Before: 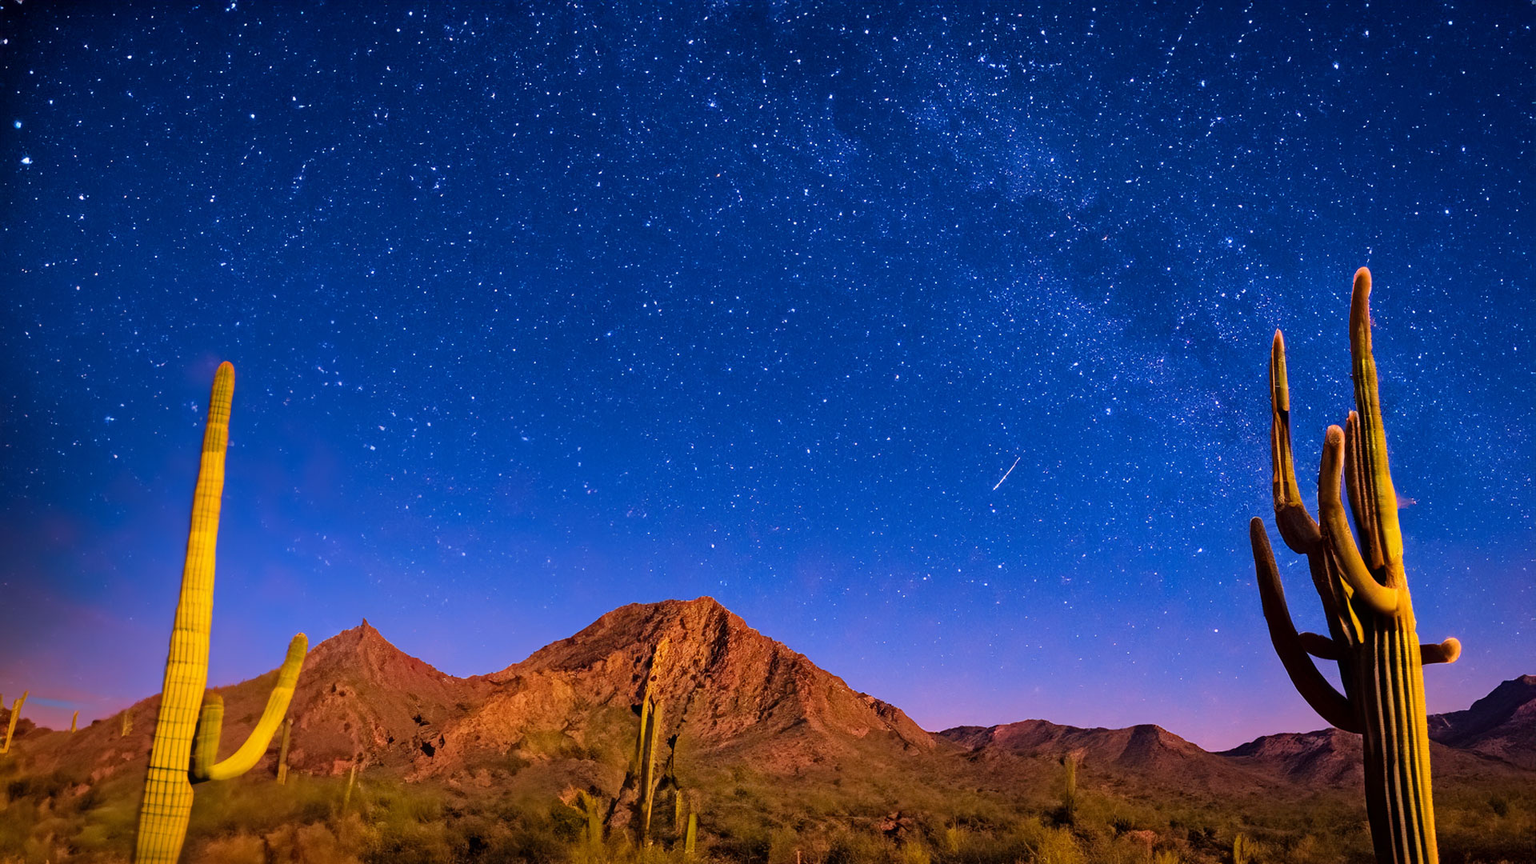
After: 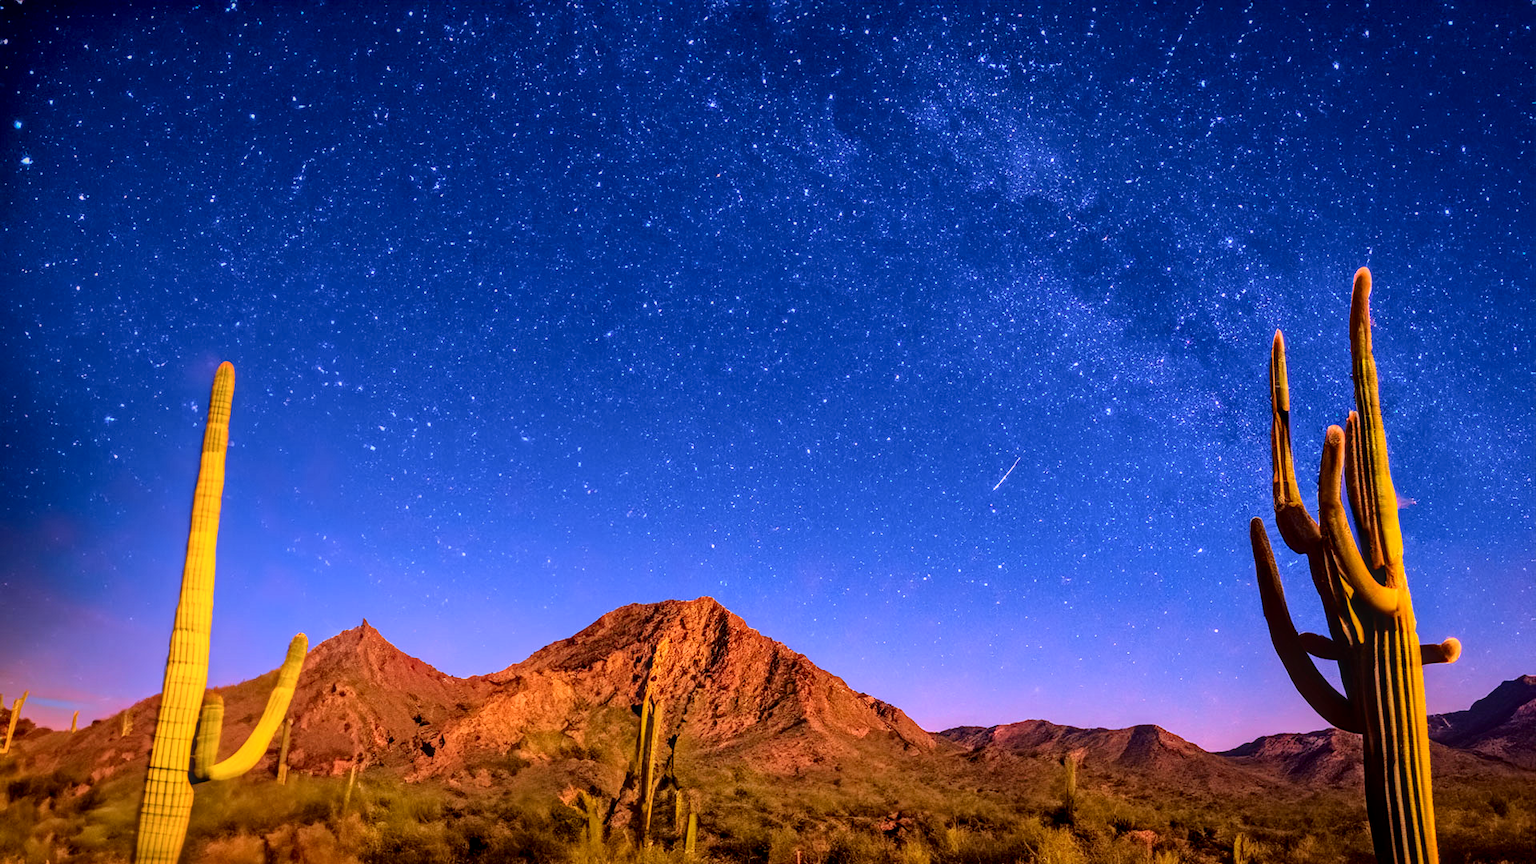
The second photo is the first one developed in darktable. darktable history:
local contrast: highlights 0%, shadows 0%, detail 133%
tone curve: curves: ch0 [(0, 0) (0.091, 0.077) (0.389, 0.458) (0.745, 0.82) (0.856, 0.899) (0.92, 0.938) (1, 0.973)]; ch1 [(0, 0) (0.437, 0.404) (0.5, 0.5) (0.529, 0.55) (0.58, 0.6) (0.616, 0.649) (1, 1)]; ch2 [(0, 0) (0.442, 0.415) (0.5, 0.5) (0.535, 0.557) (0.585, 0.62) (1, 1)], color space Lab, independent channels, preserve colors none
